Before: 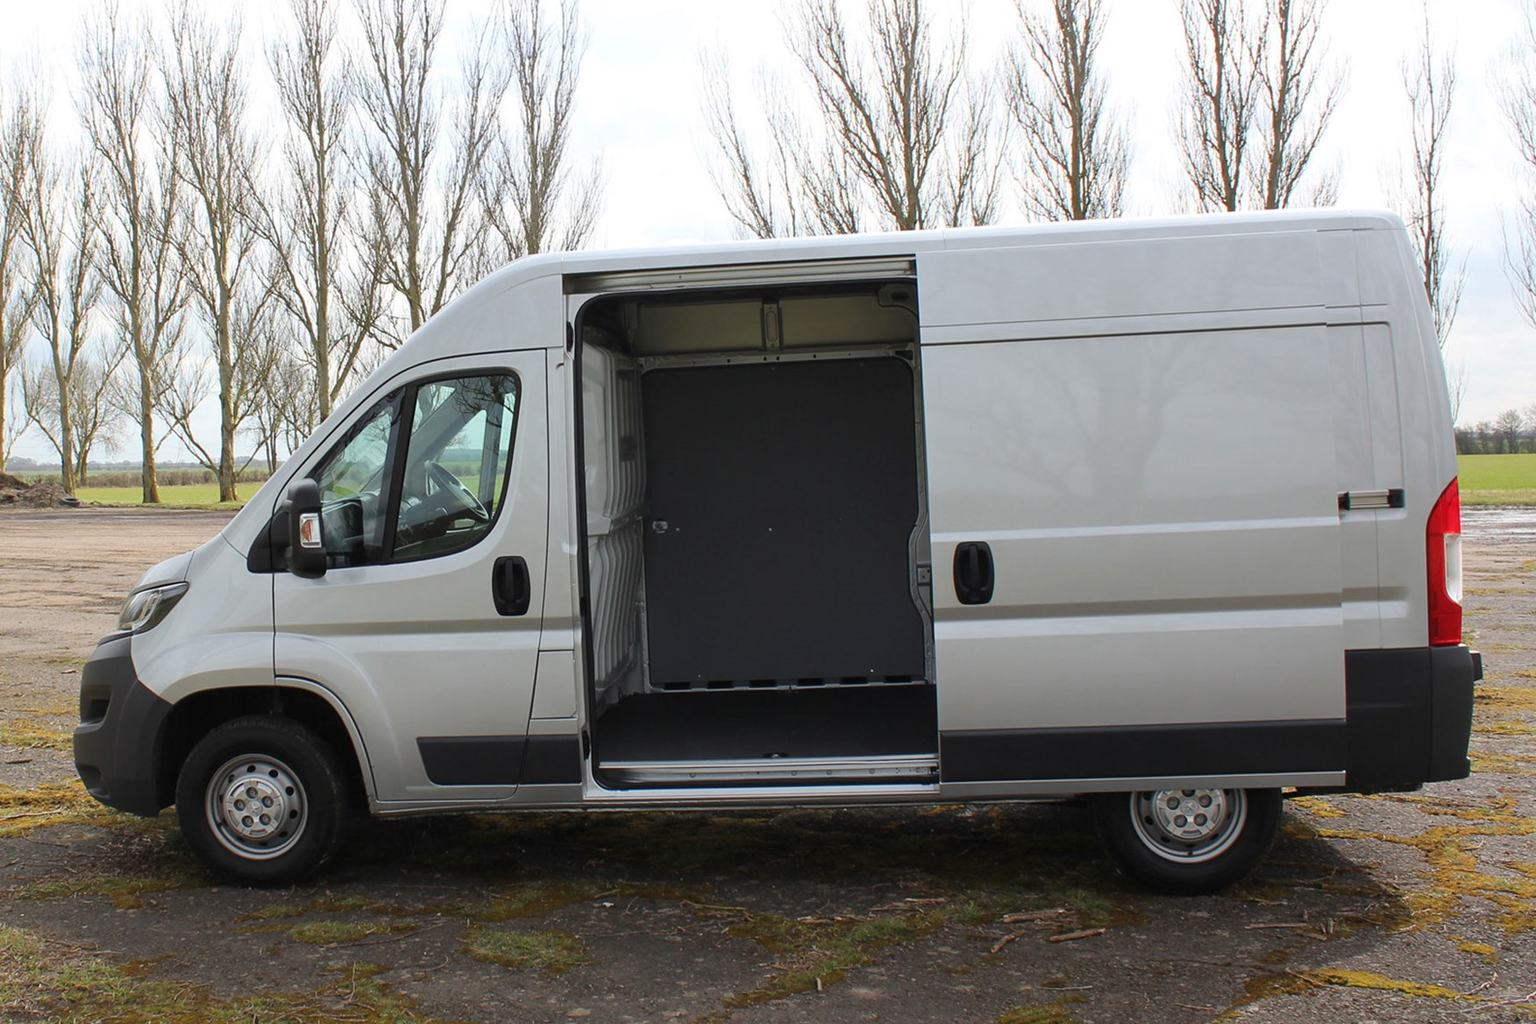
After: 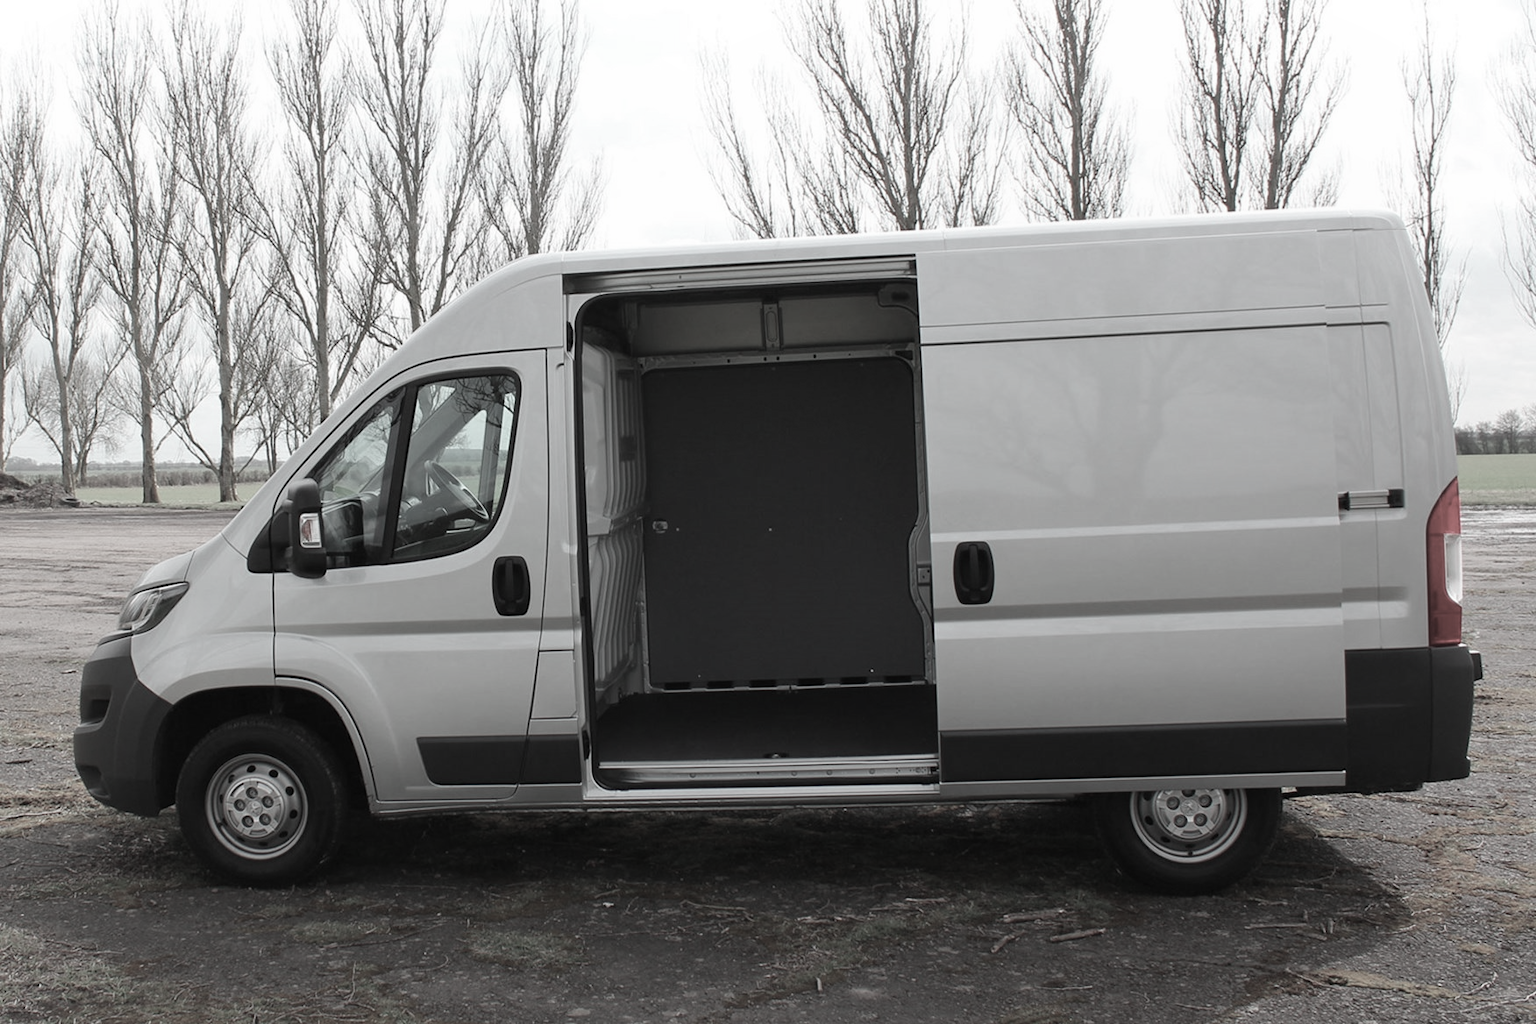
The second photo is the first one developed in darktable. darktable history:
local contrast: mode bilateral grid, contrast 100, coarseness 100, detail 94%, midtone range 0.2
color contrast: green-magenta contrast 0.3, blue-yellow contrast 0.15
